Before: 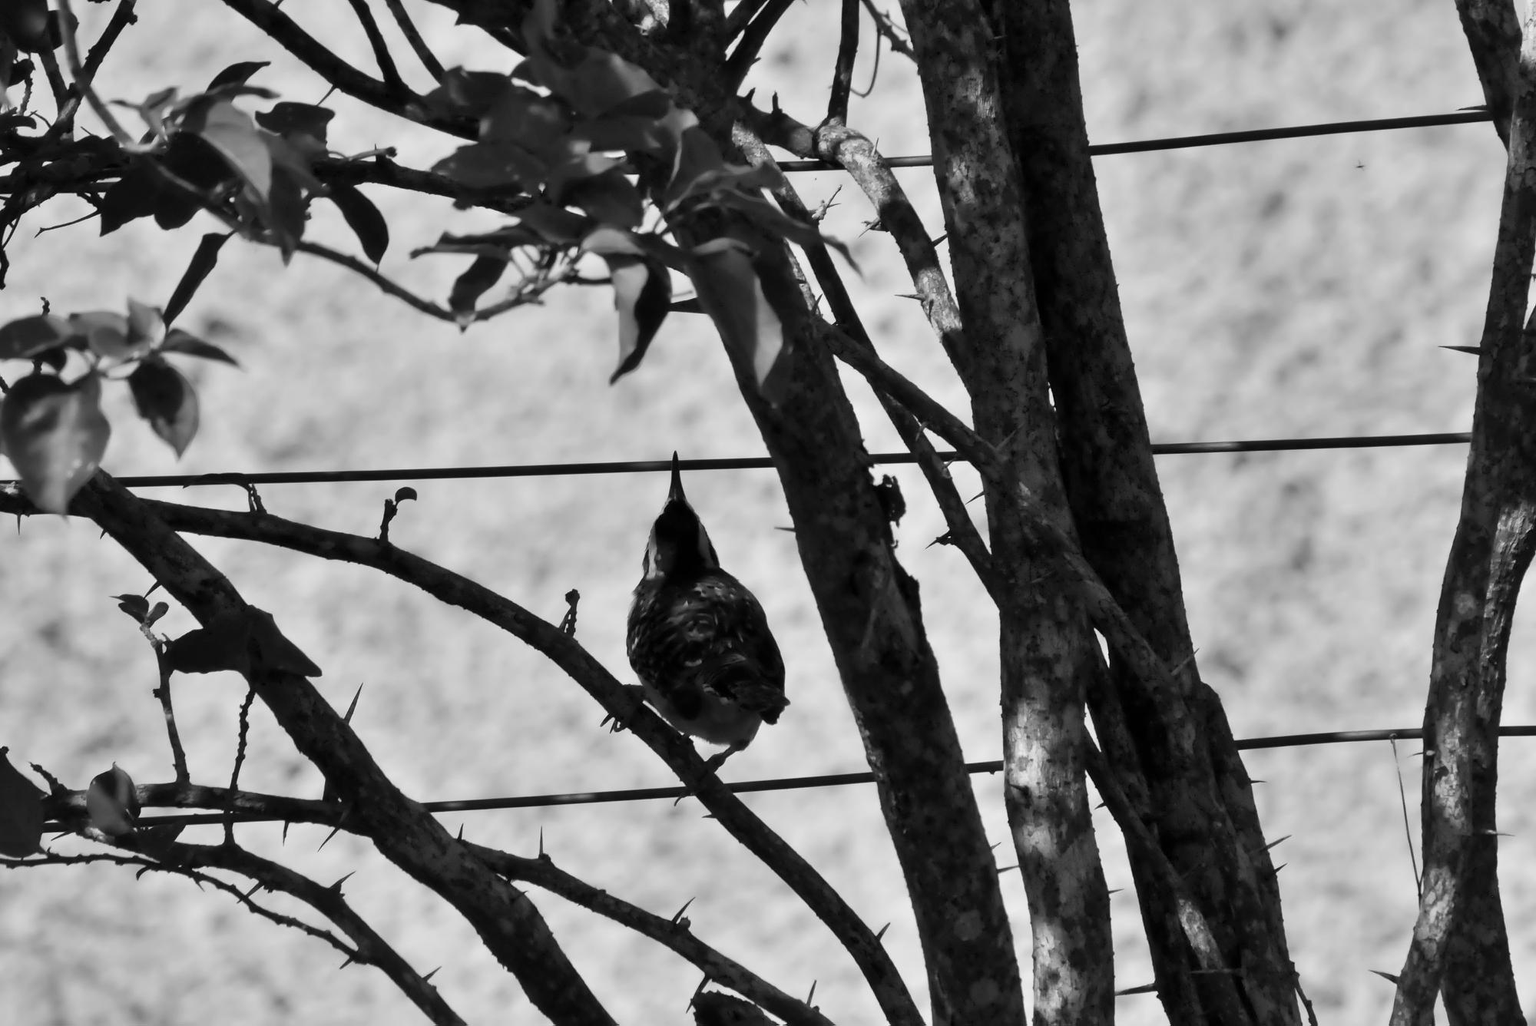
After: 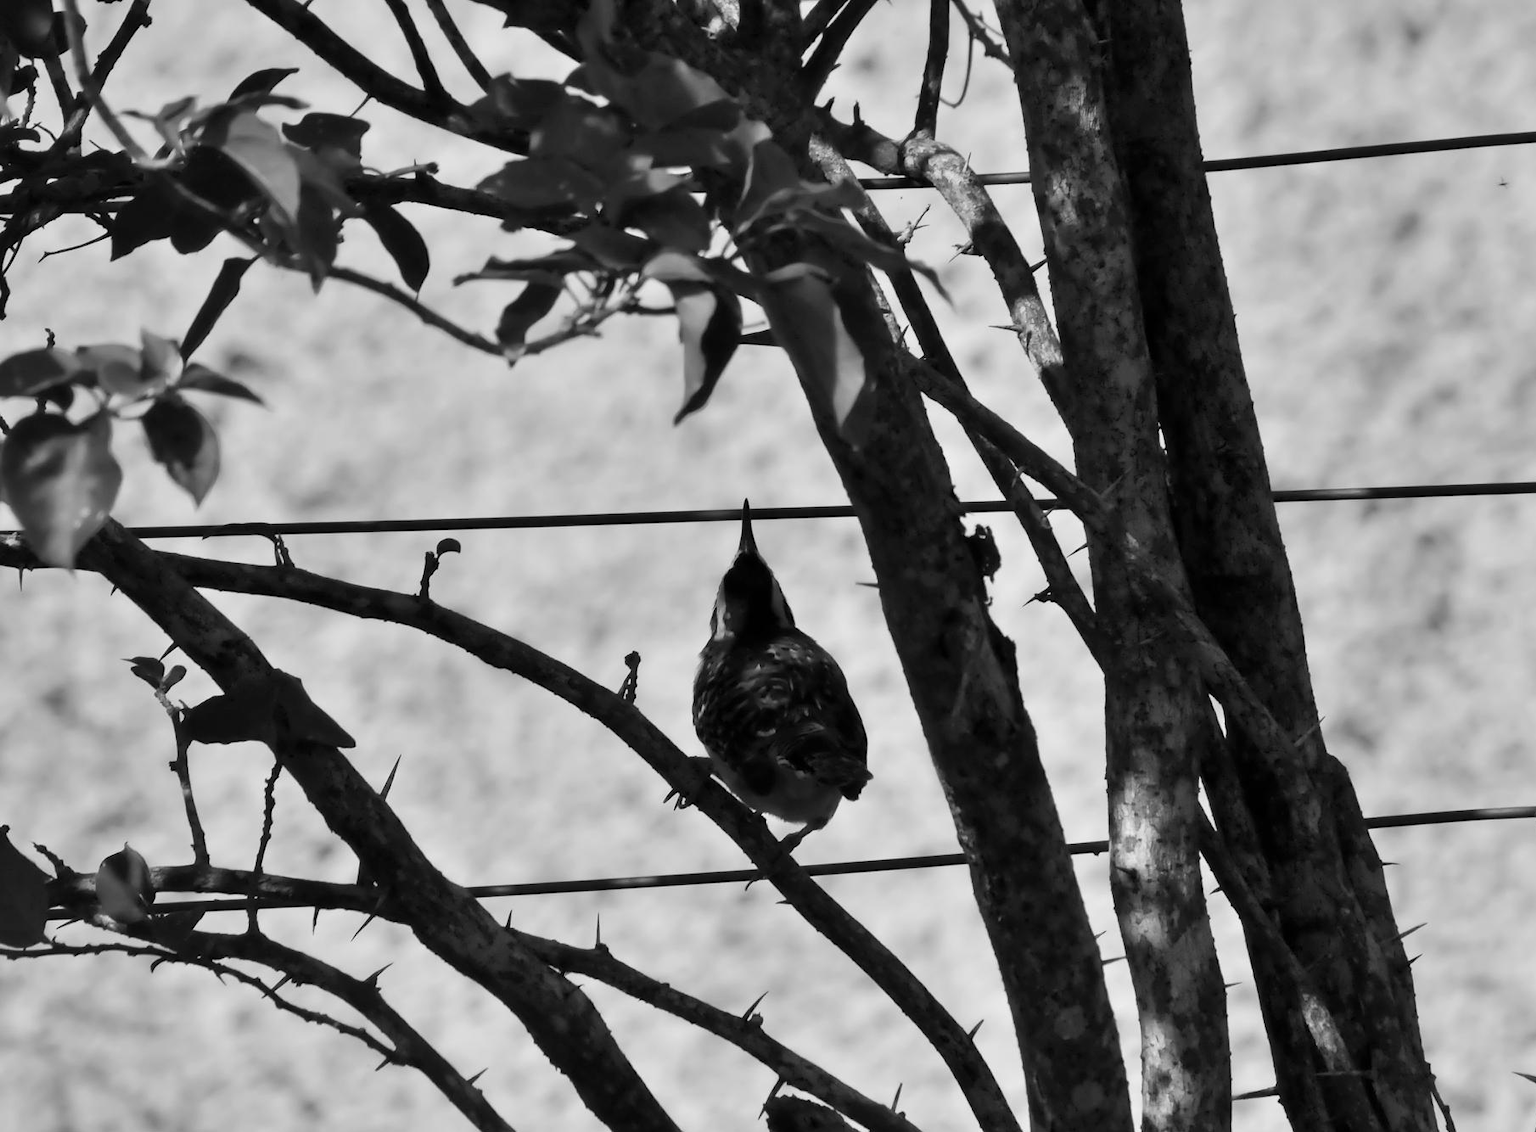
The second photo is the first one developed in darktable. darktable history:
crop: right 9.486%, bottom 0.036%
